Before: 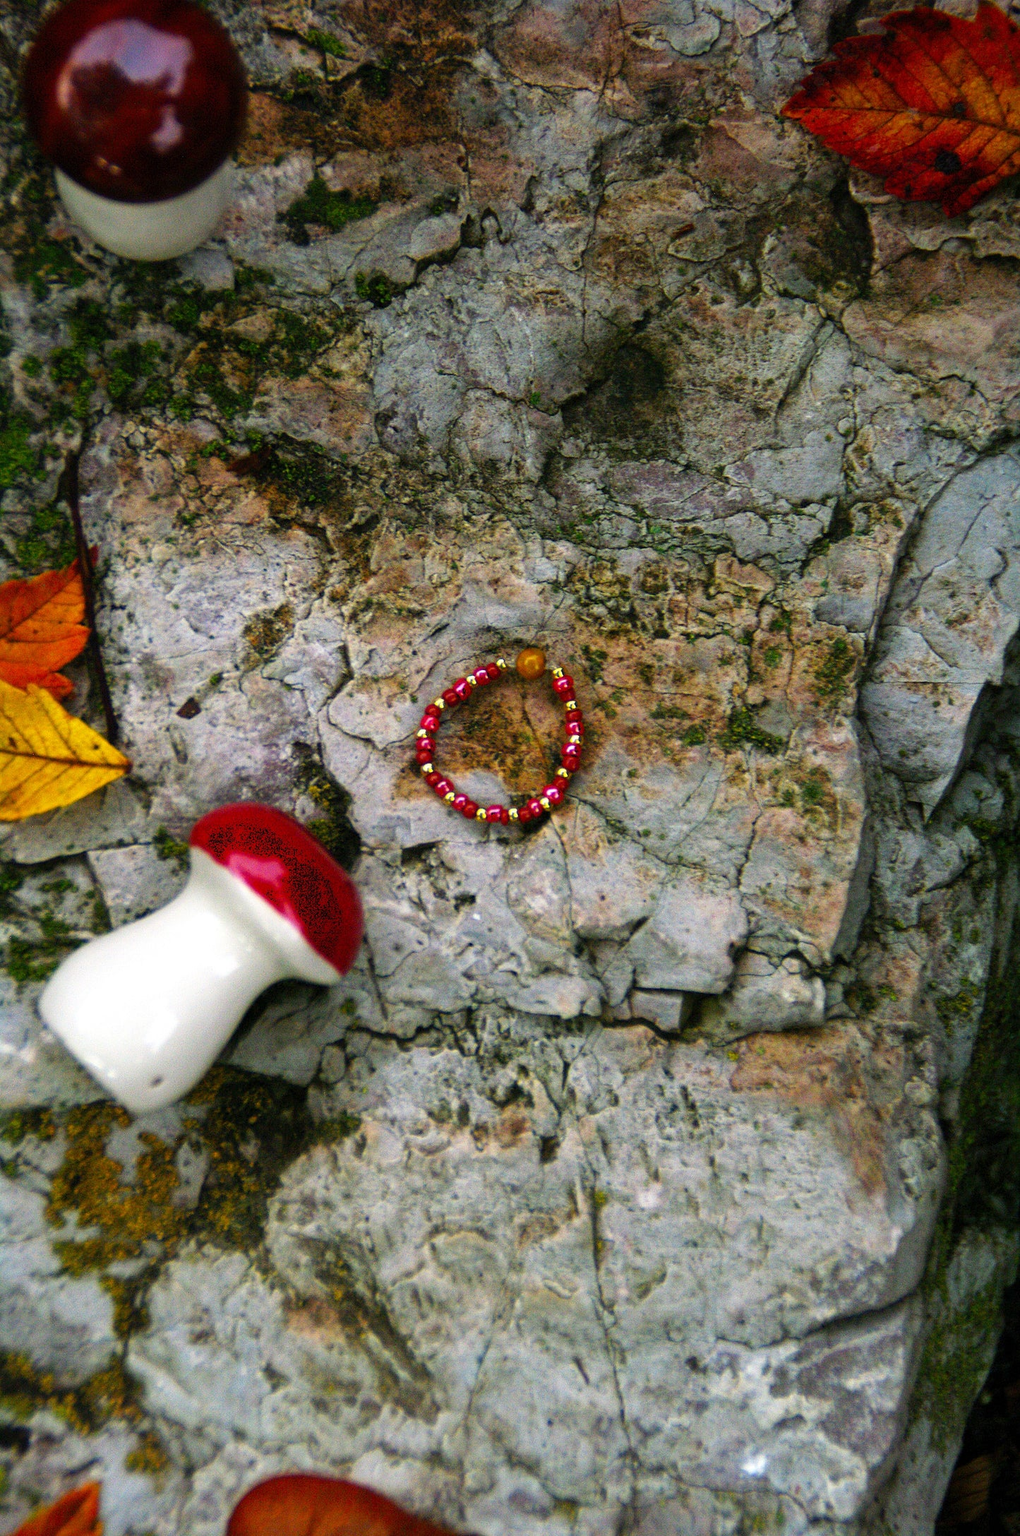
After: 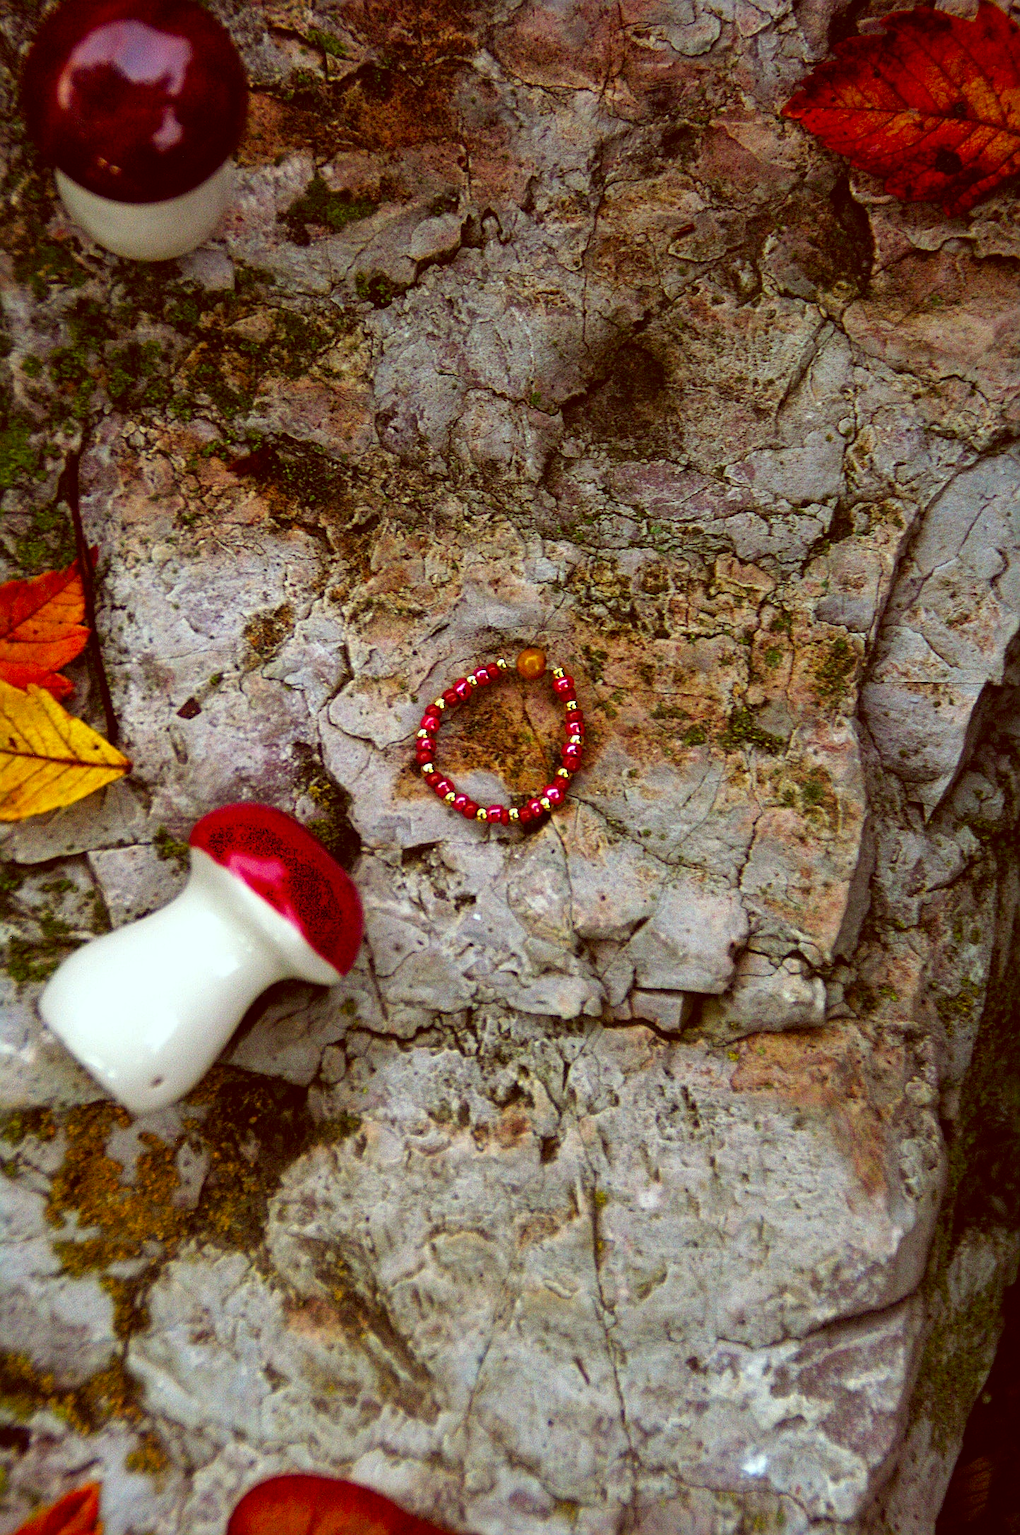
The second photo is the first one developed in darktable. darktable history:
color correction: highlights a* -7.16, highlights b* -0.155, shadows a* 20.57, shadows b* 11.68
sharpen: radius 2.159, amount 0.385, threshold 0.172
